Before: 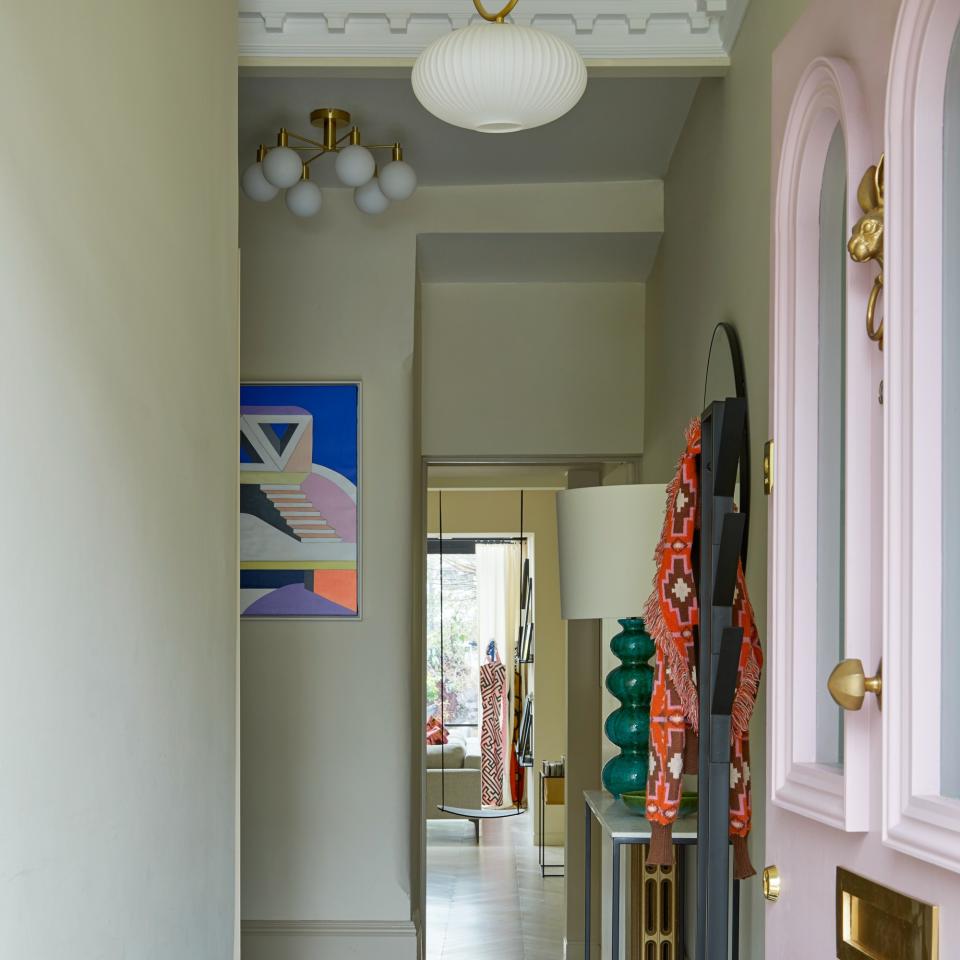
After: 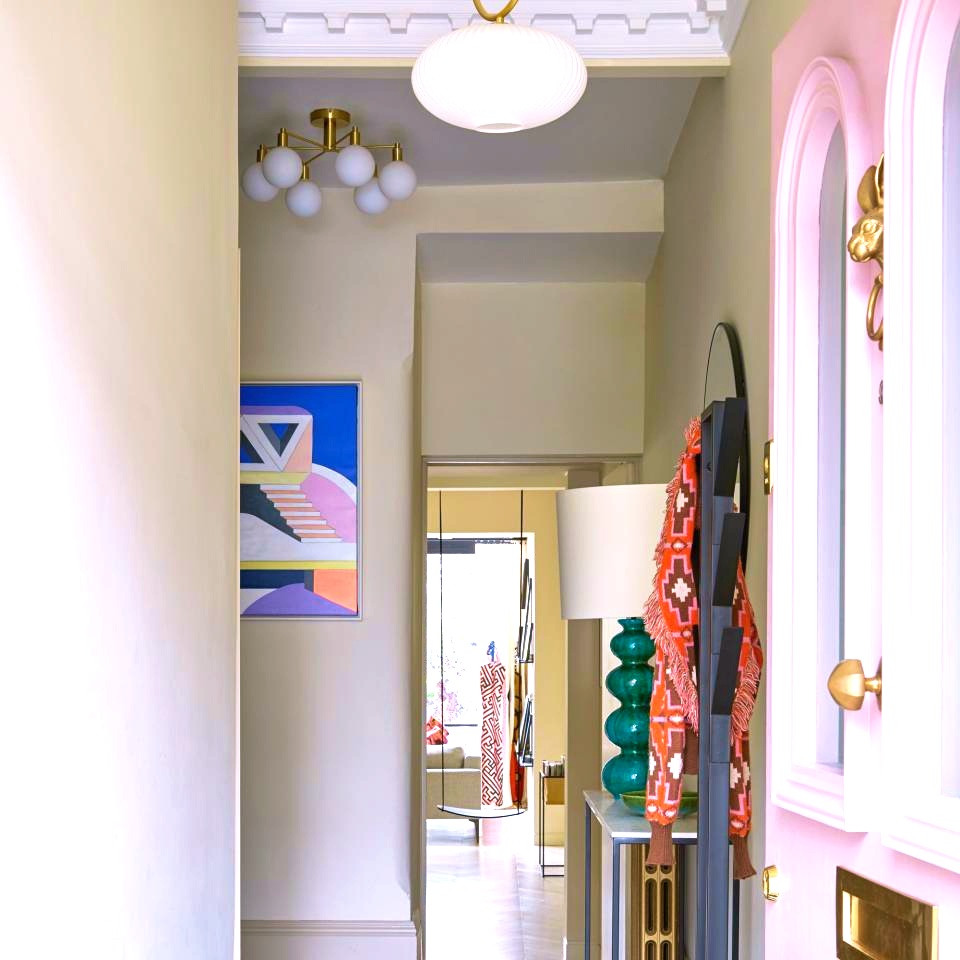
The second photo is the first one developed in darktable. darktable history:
velvia: strength 45%
exposure: exposure 1 EV, compensate highlight preservation false
white balance: red 1.066, blue 1.119
